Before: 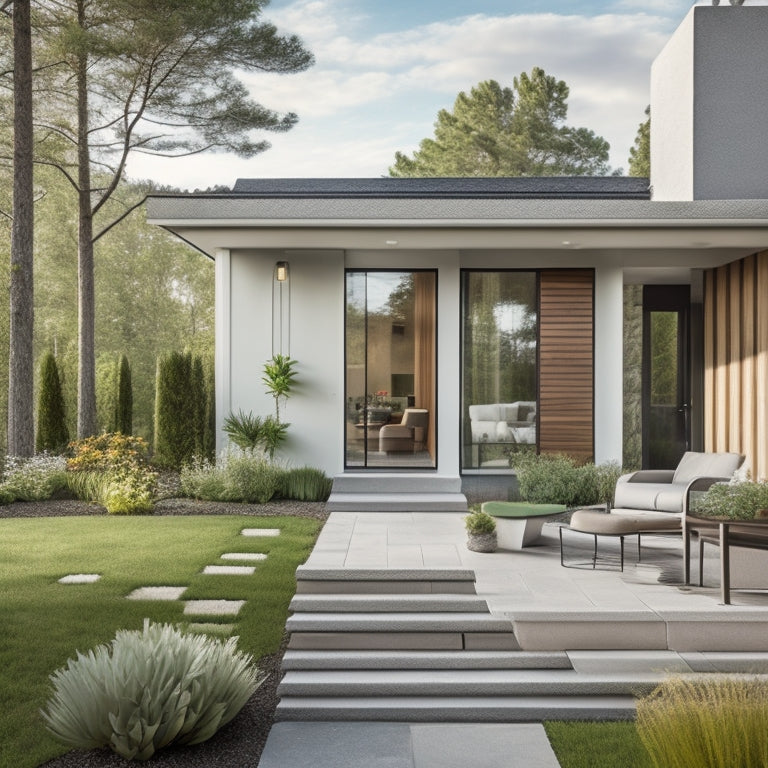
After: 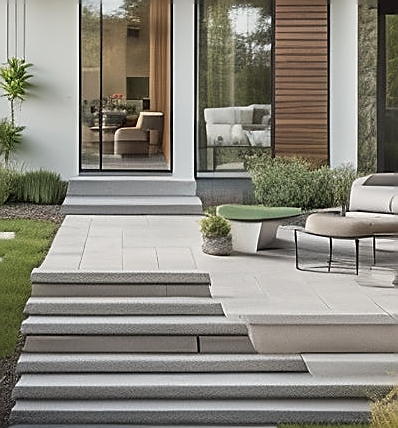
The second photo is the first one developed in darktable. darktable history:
crop: left 34.506%, top 38.694%, right 13.669%, bottom 5.484%
sharpen: radius 1.385, amount 1.246, threshold 0.605
